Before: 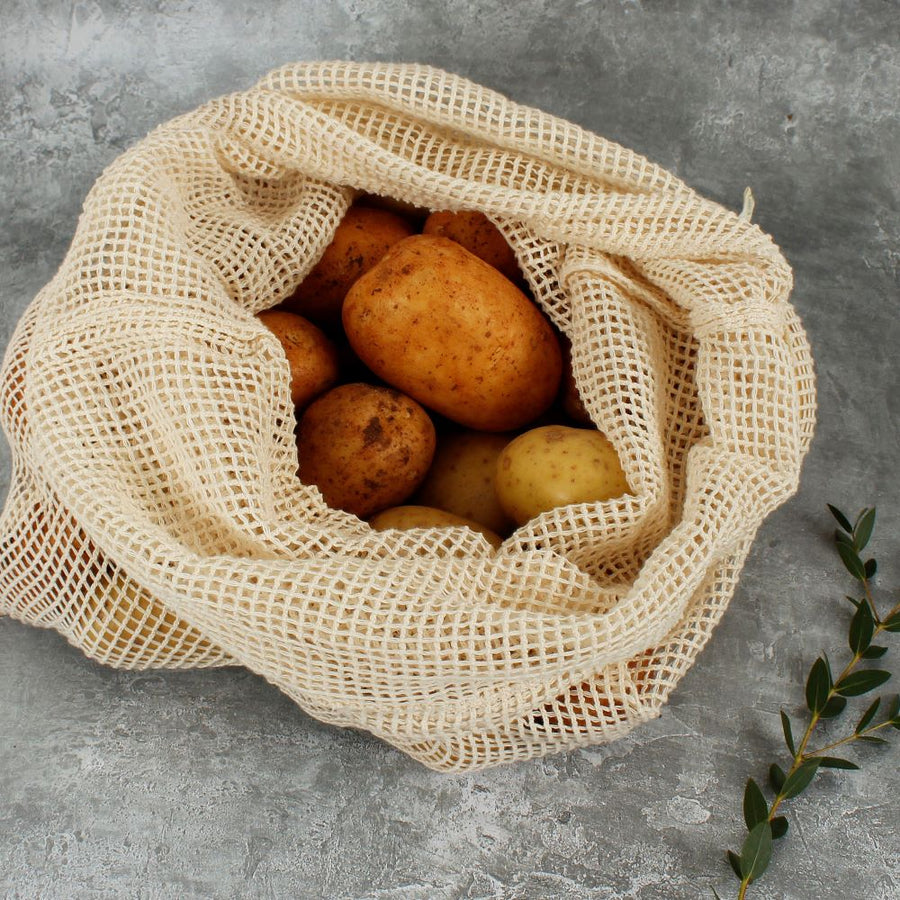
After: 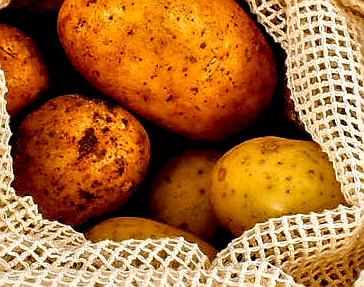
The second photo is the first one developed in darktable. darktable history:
tone equalizer: -7 EV 0.15 EV, -6 EV 0.6 EV, -5 EV 1.15 EV, -4 EV 1.33 EV, -3 EV 1.15 EV, -2 EV 0.6 EV, -1 EV 0.15 EV, mask exposure compensation -0.5 EV
local contrast: highlights 80%, shadows 57%, detail 175%, midtone range 0.602
crop: left 31.751%, top 32.172%, right 27.8%, bottom 35.83%
sharpen: radius 1.4, amount 1.25, threshold 0.7
color balance rgb: shadows lift › chroma 2%, shadows lift › hue 217.2°, power › chroma 0.25%, power › hue 60°, highlights gain › chroma 1.5%, highlights gain › hue 309.6°, global offset › luminance -0.5%, perceptual saturation grading › global saturation 15%, global vibrance 20%
